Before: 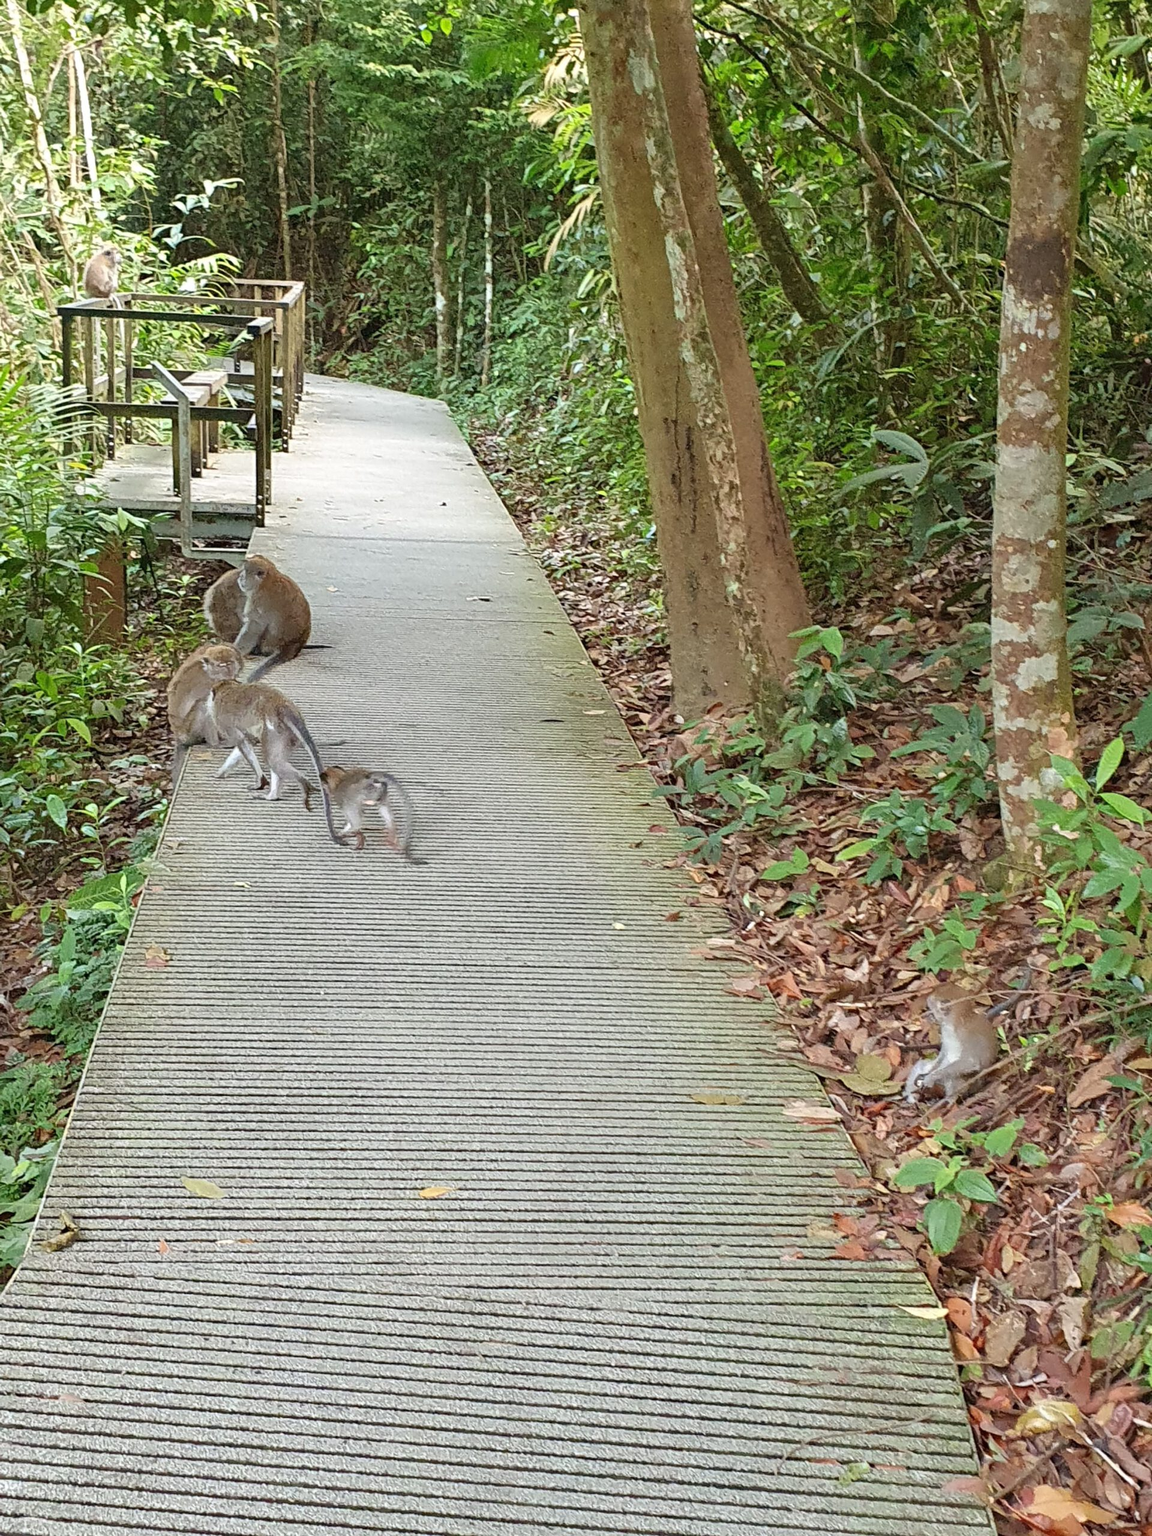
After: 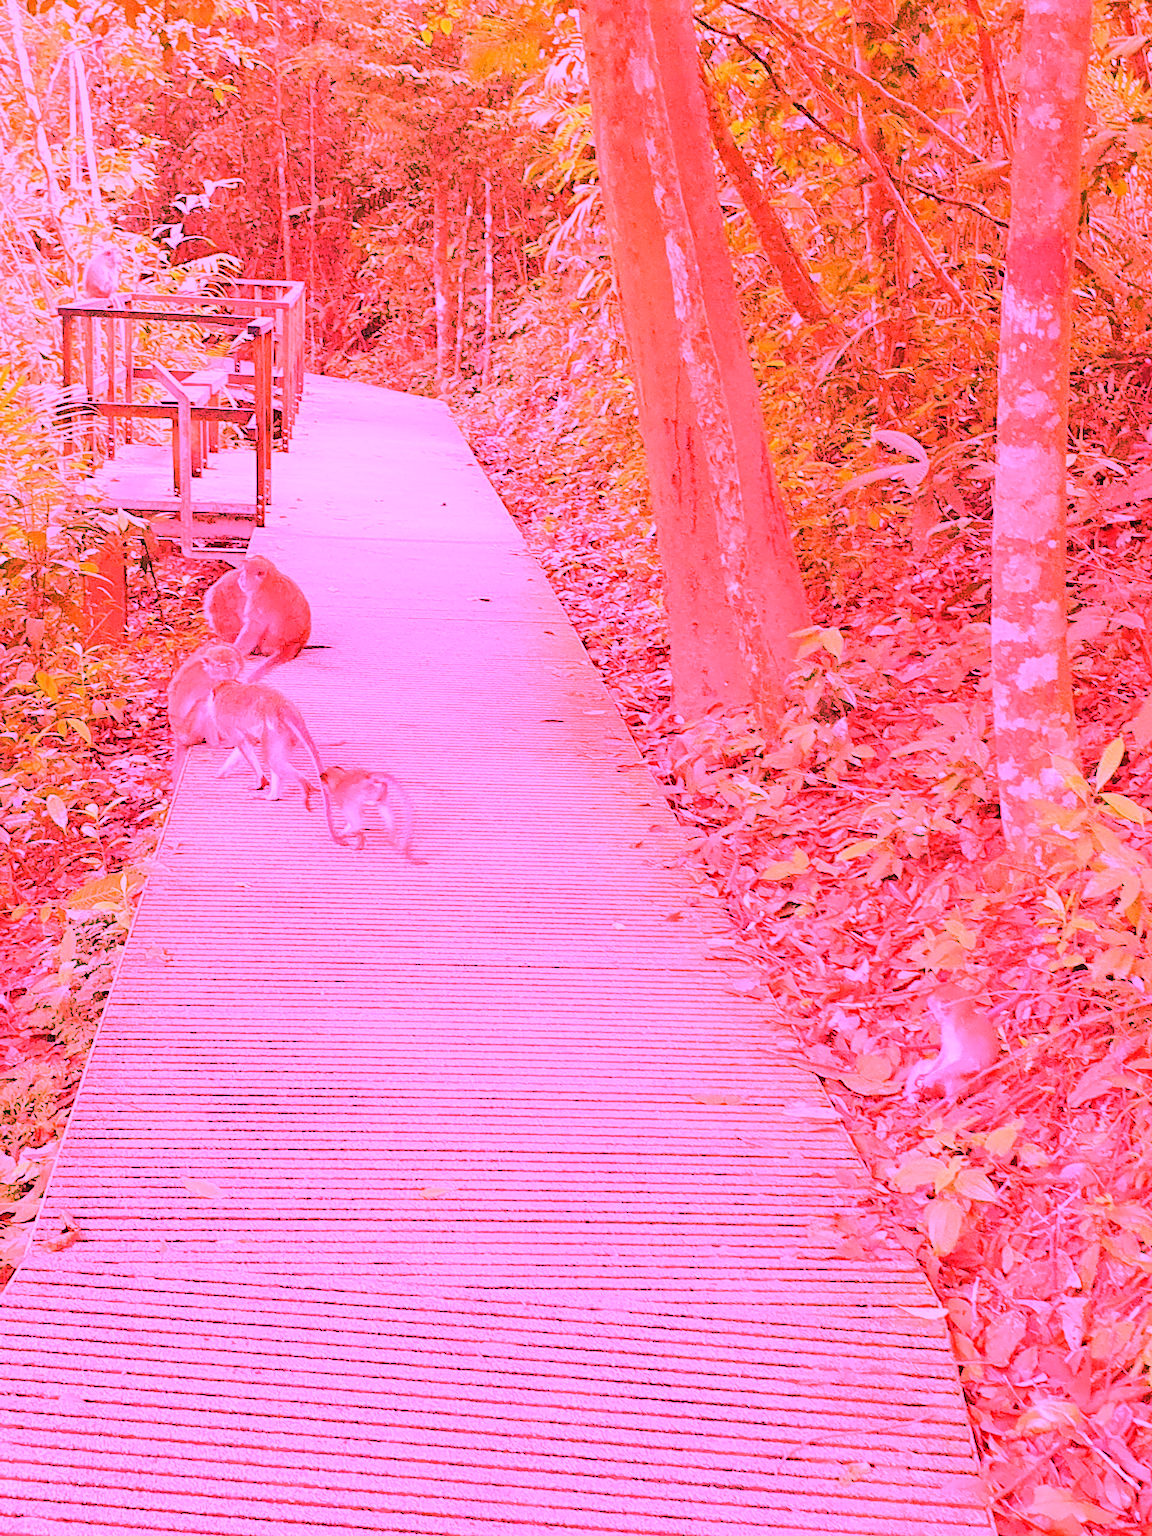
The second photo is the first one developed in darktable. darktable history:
white balance: red 4.26, blue 1.802
tone equalizer: -8 EV 1 EV, -7 EV 1 EV, -6 EV 1 EV, -5 EV 1 EV, -4 EV 1 EV, -3 EV 0.75 EV, -2 EV 0.5 EV, -1 EV 0.25 EV
tone curve: curves: ch0 [(0, 0) (0.004, 0.001) (0.133, 0.112) (0.325, 0.362) (0.832, 0.893) (1, 1)], color space Lab, linked channels, preserve colors none
